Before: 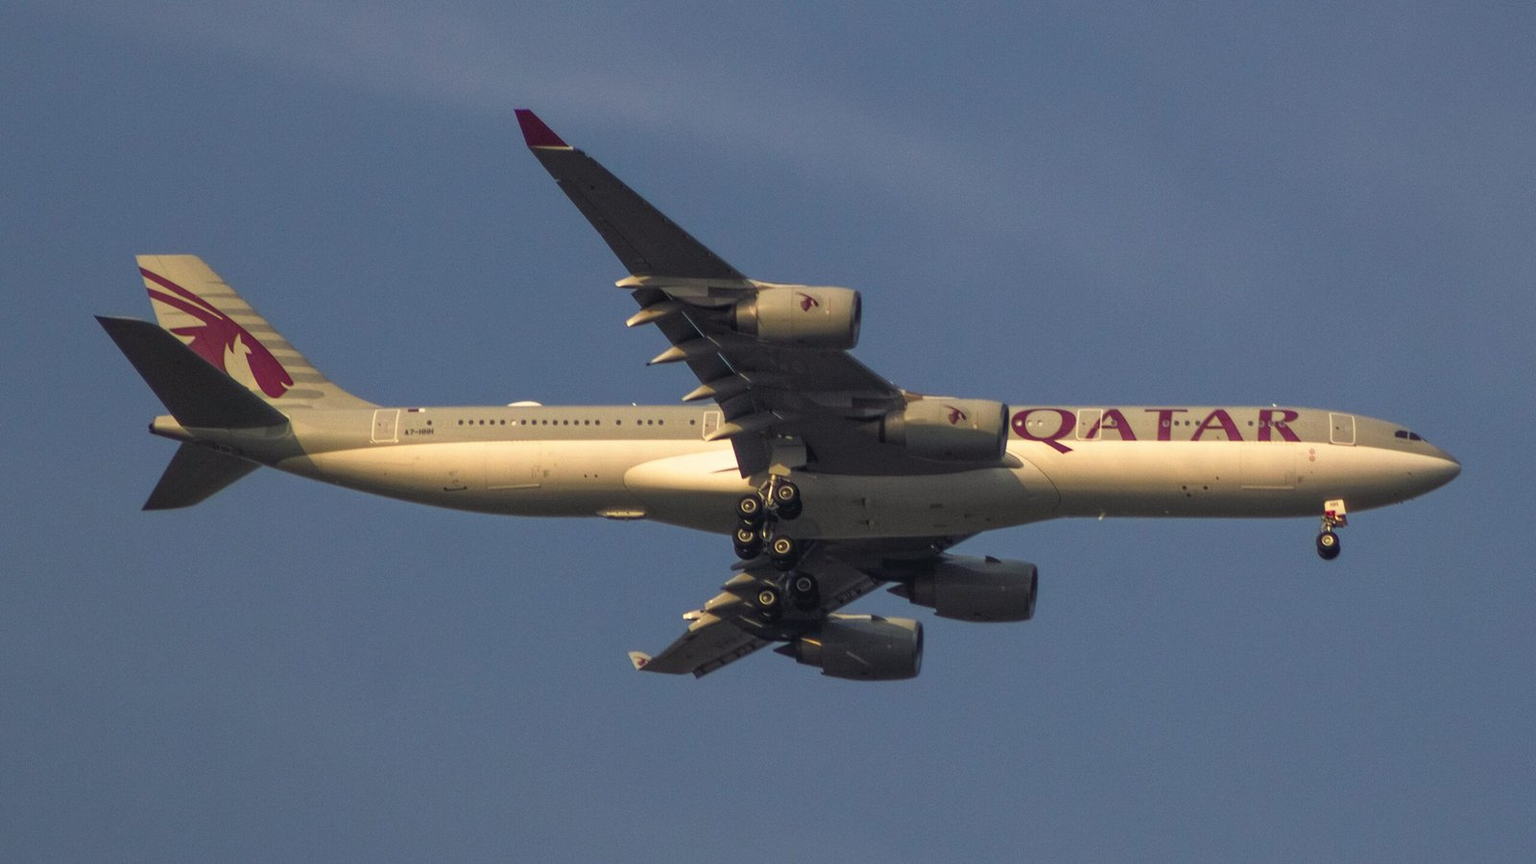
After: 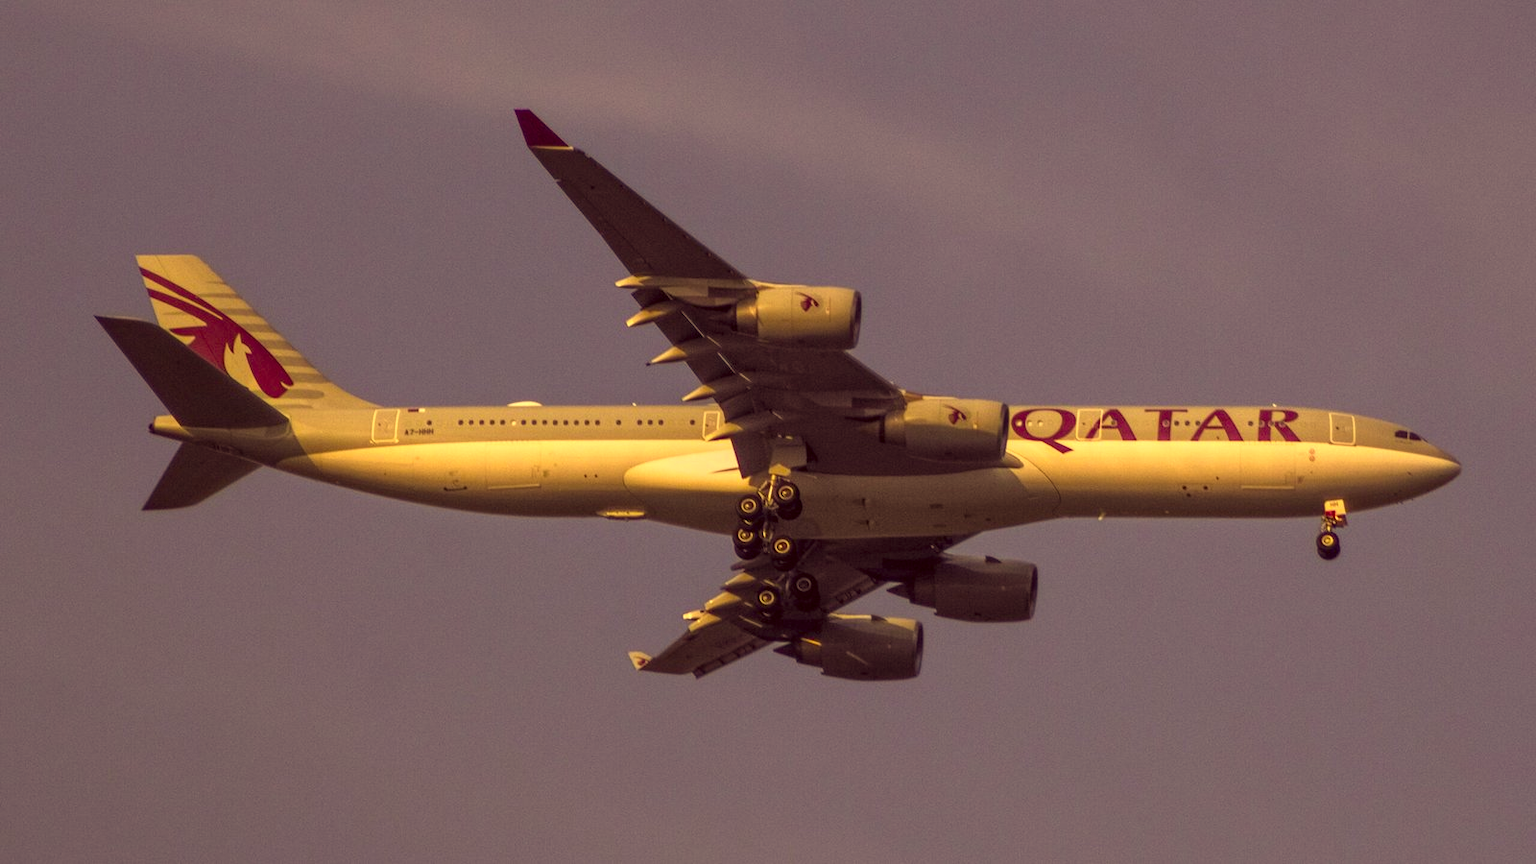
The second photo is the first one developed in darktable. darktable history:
local contrast: on, module defaults
color correction: highlights a* 10.12, highlights b* 39.04, shadows a* 14.62, shadows b* 3.37
